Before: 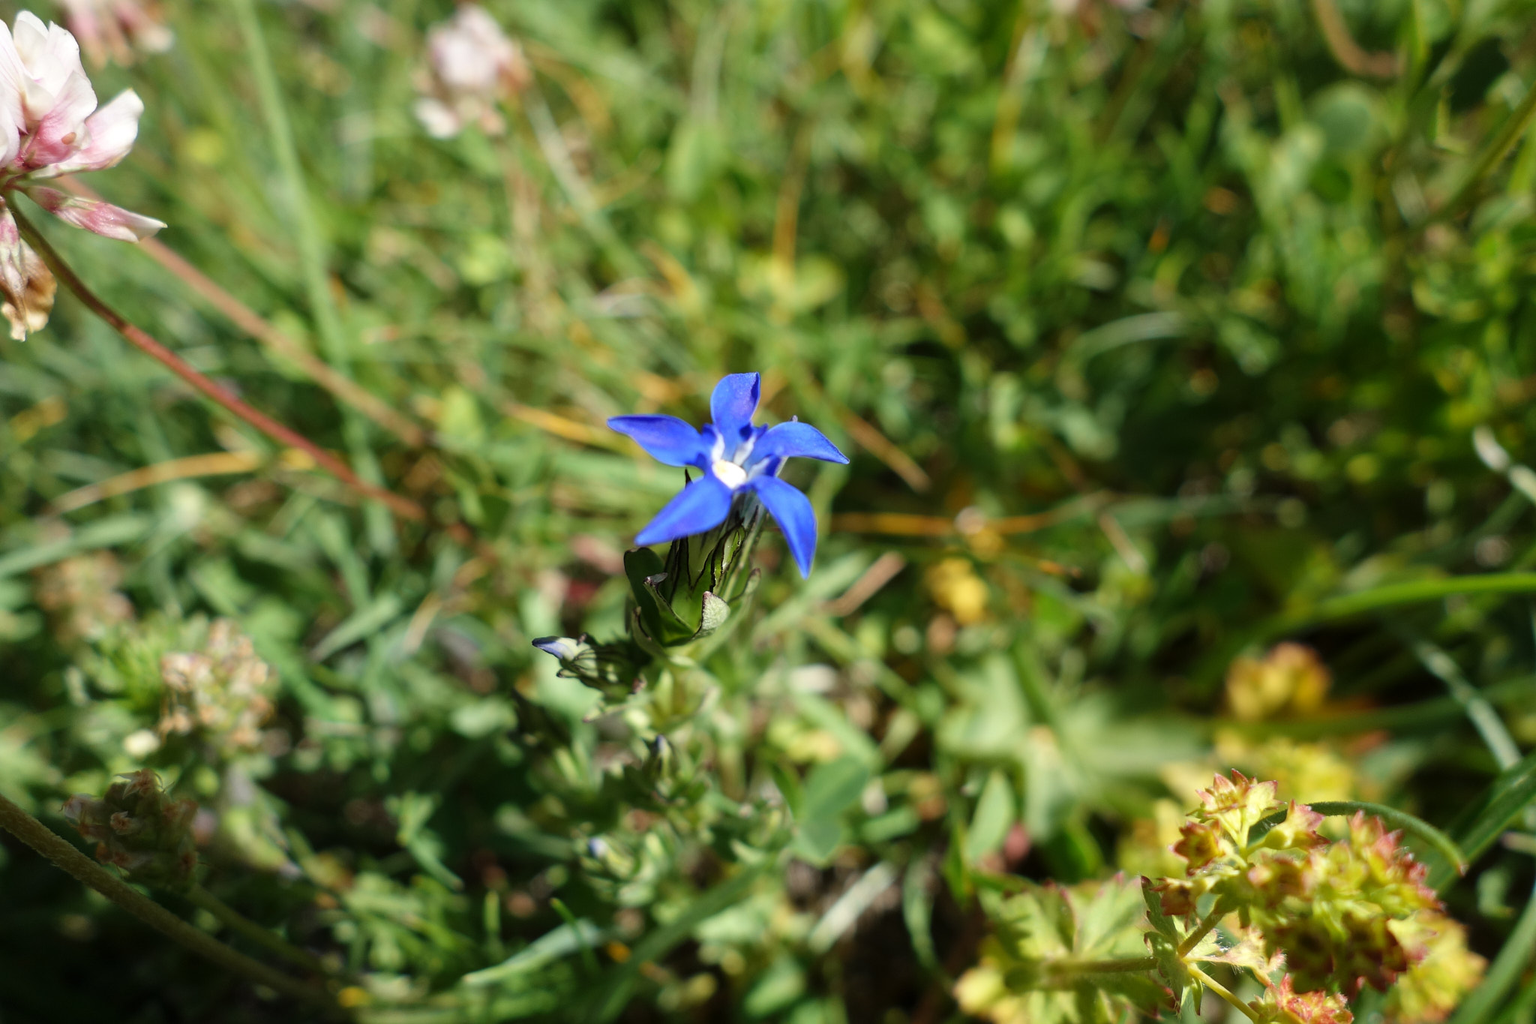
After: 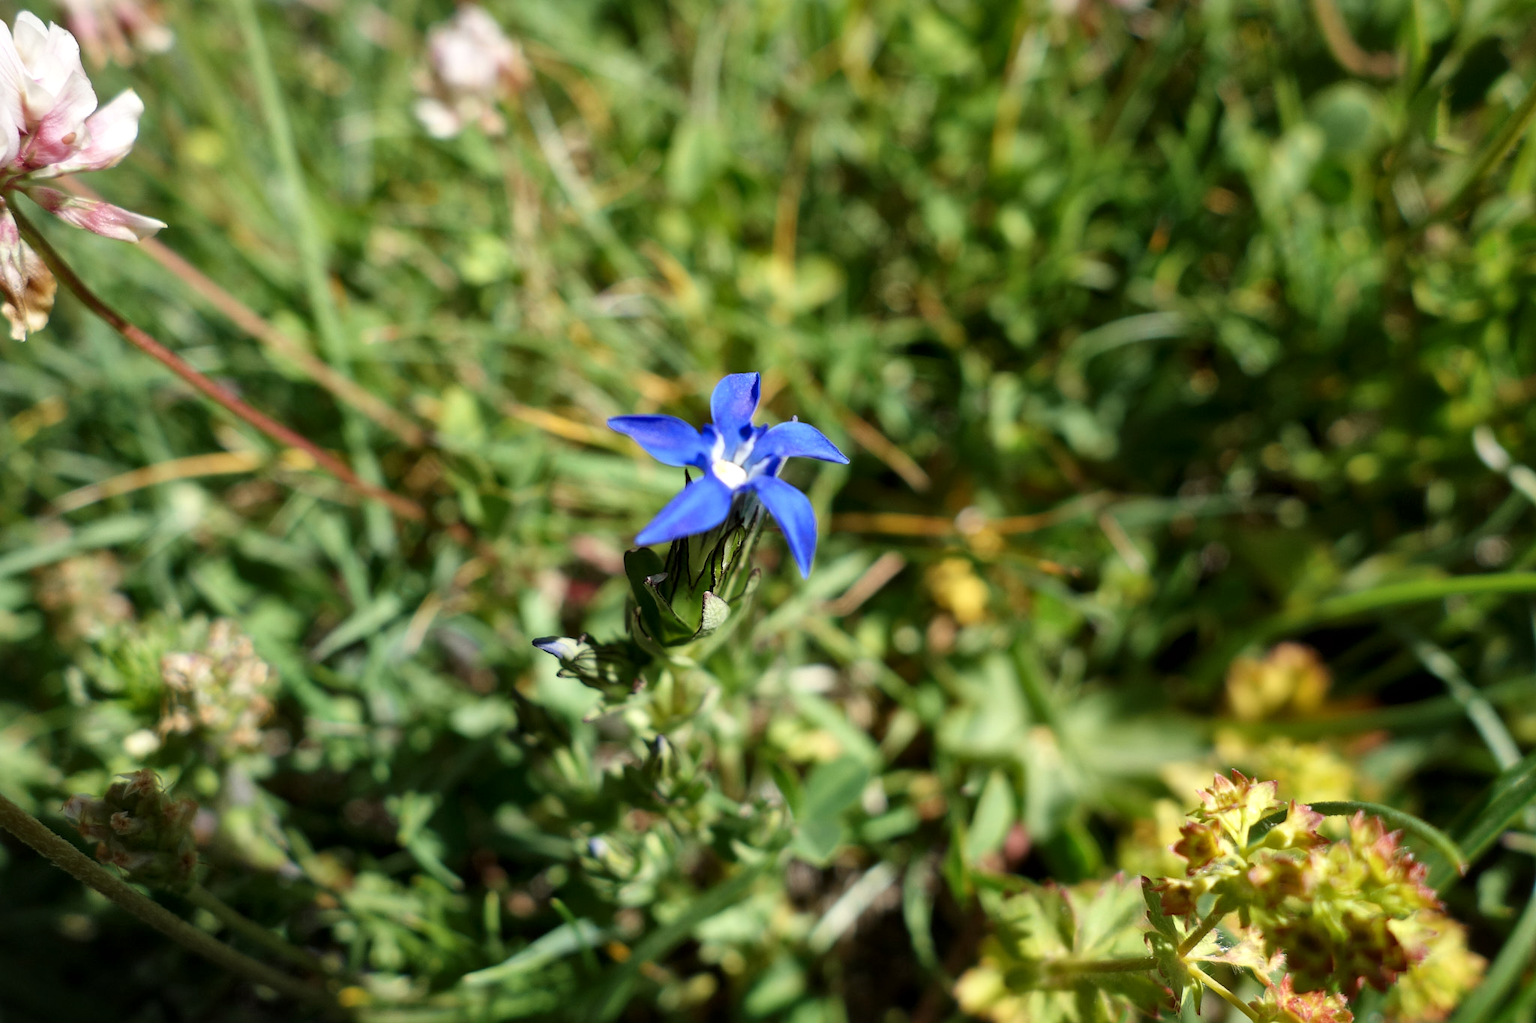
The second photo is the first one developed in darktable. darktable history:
local contrast: mode bilateral grid, contrast 20, coarseness 49, detail 140%, midtone range 0.2
